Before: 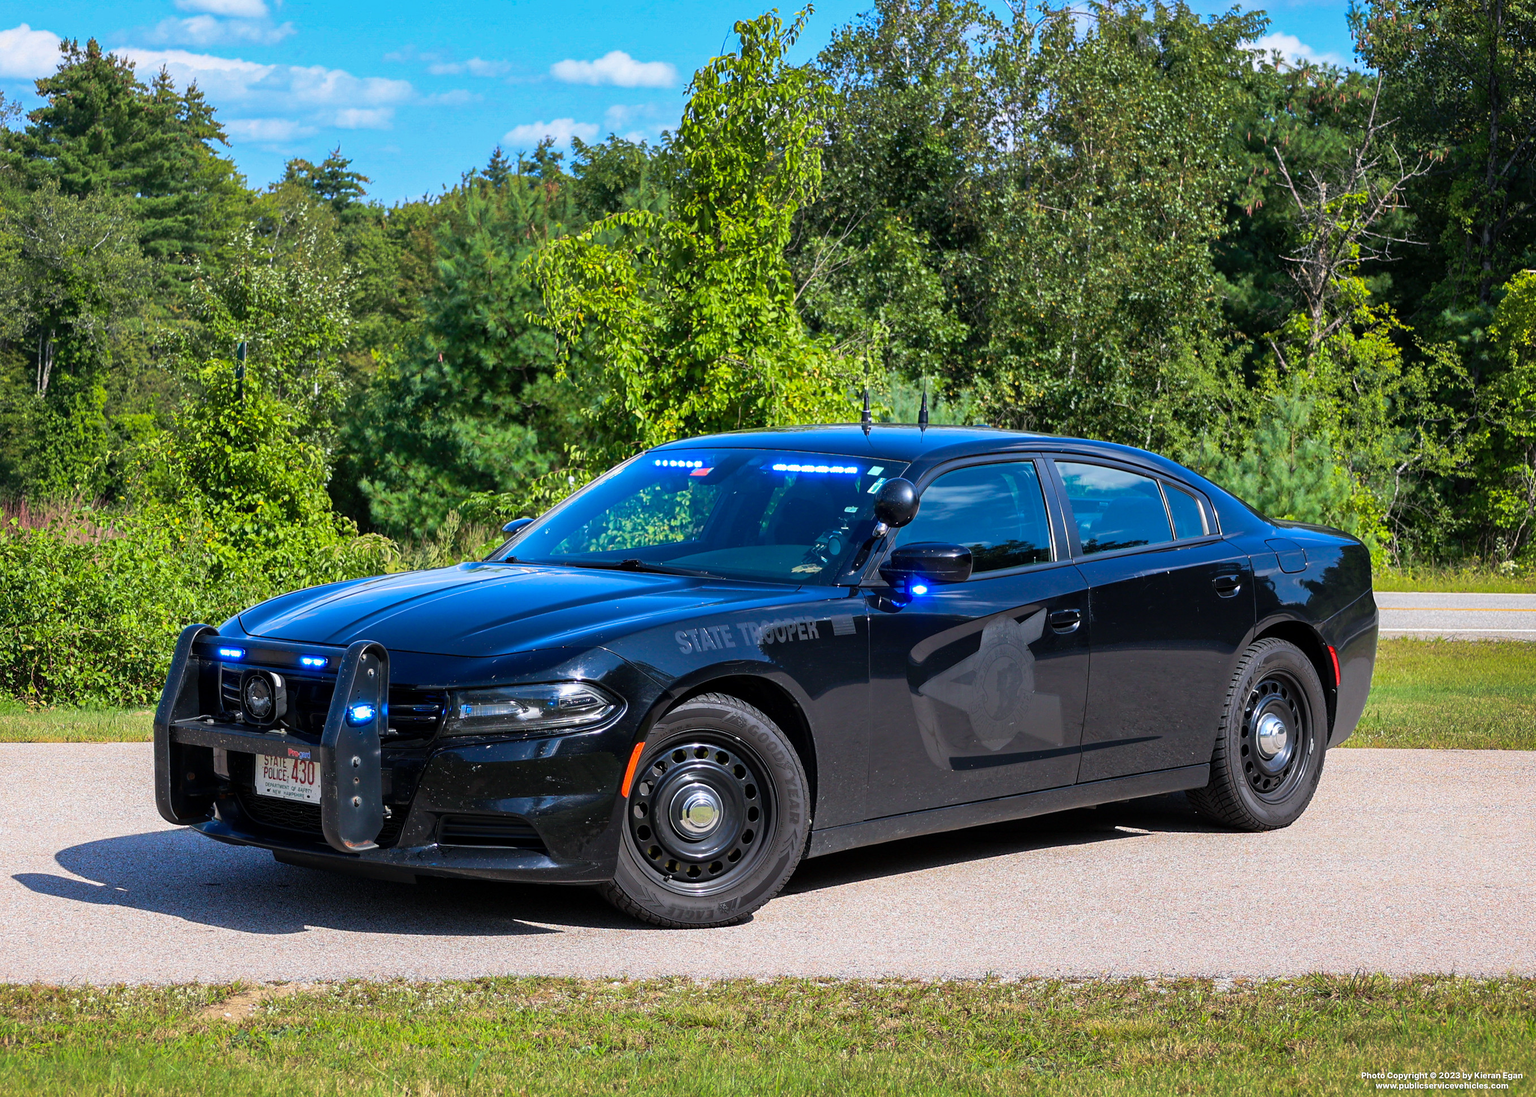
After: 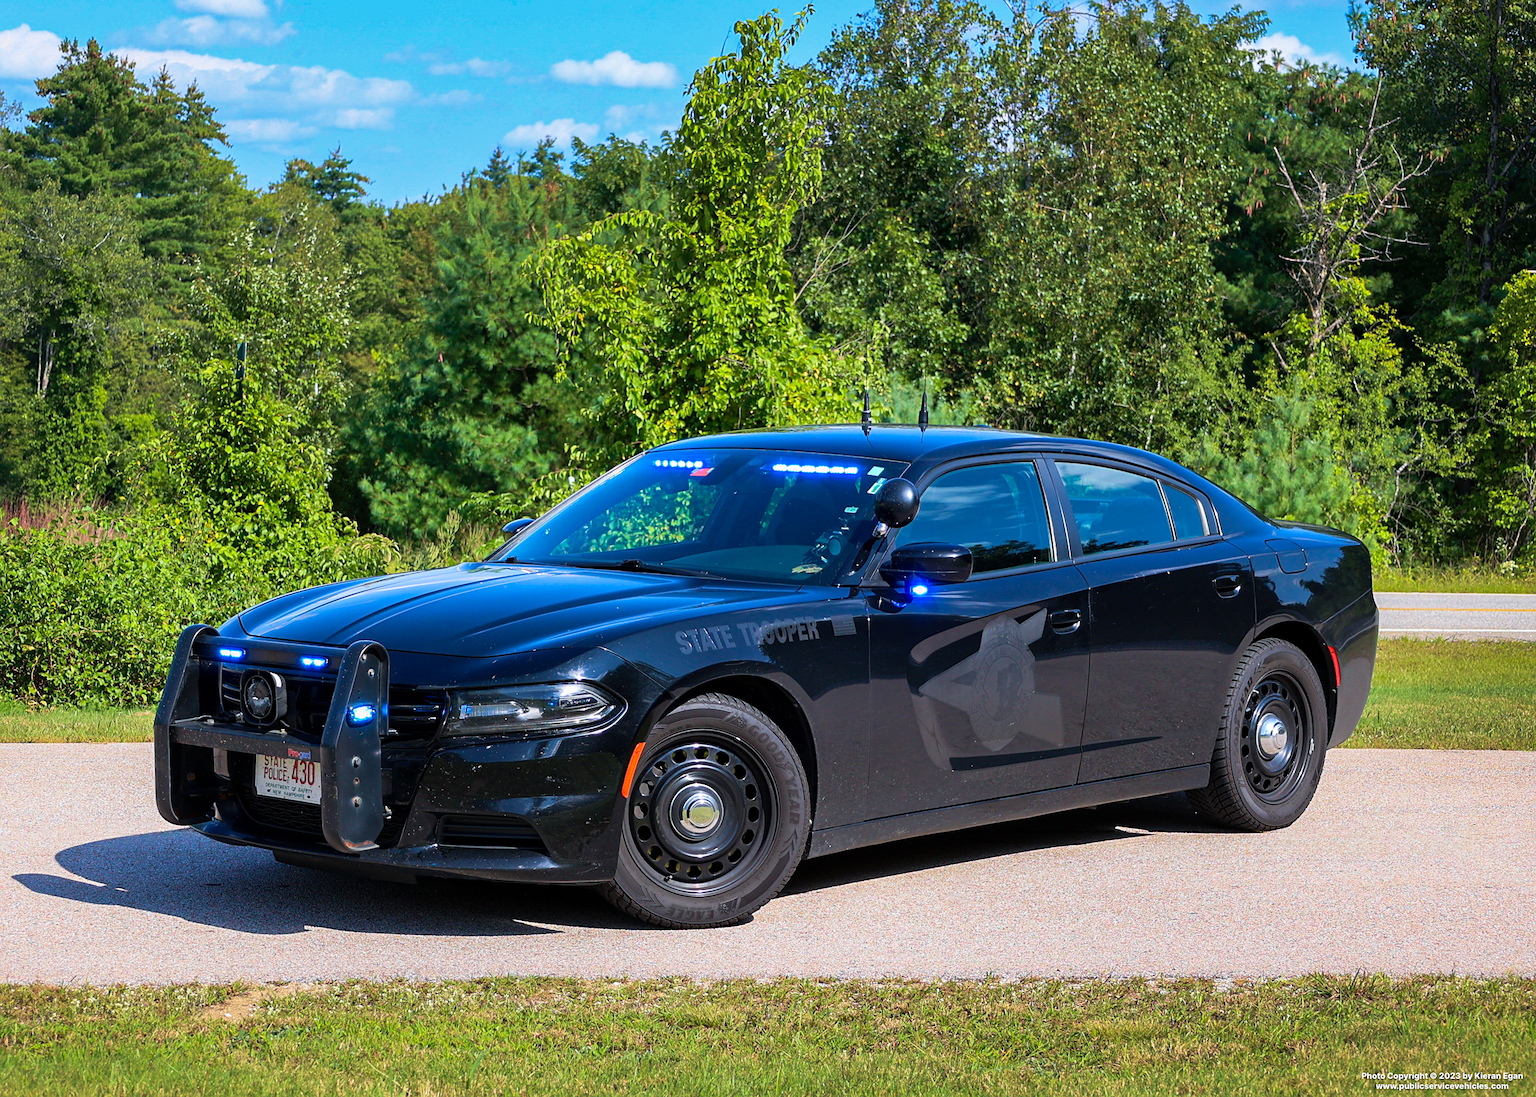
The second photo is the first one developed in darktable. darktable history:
velvia: on, module defaults
sharpen: amount 0.21
